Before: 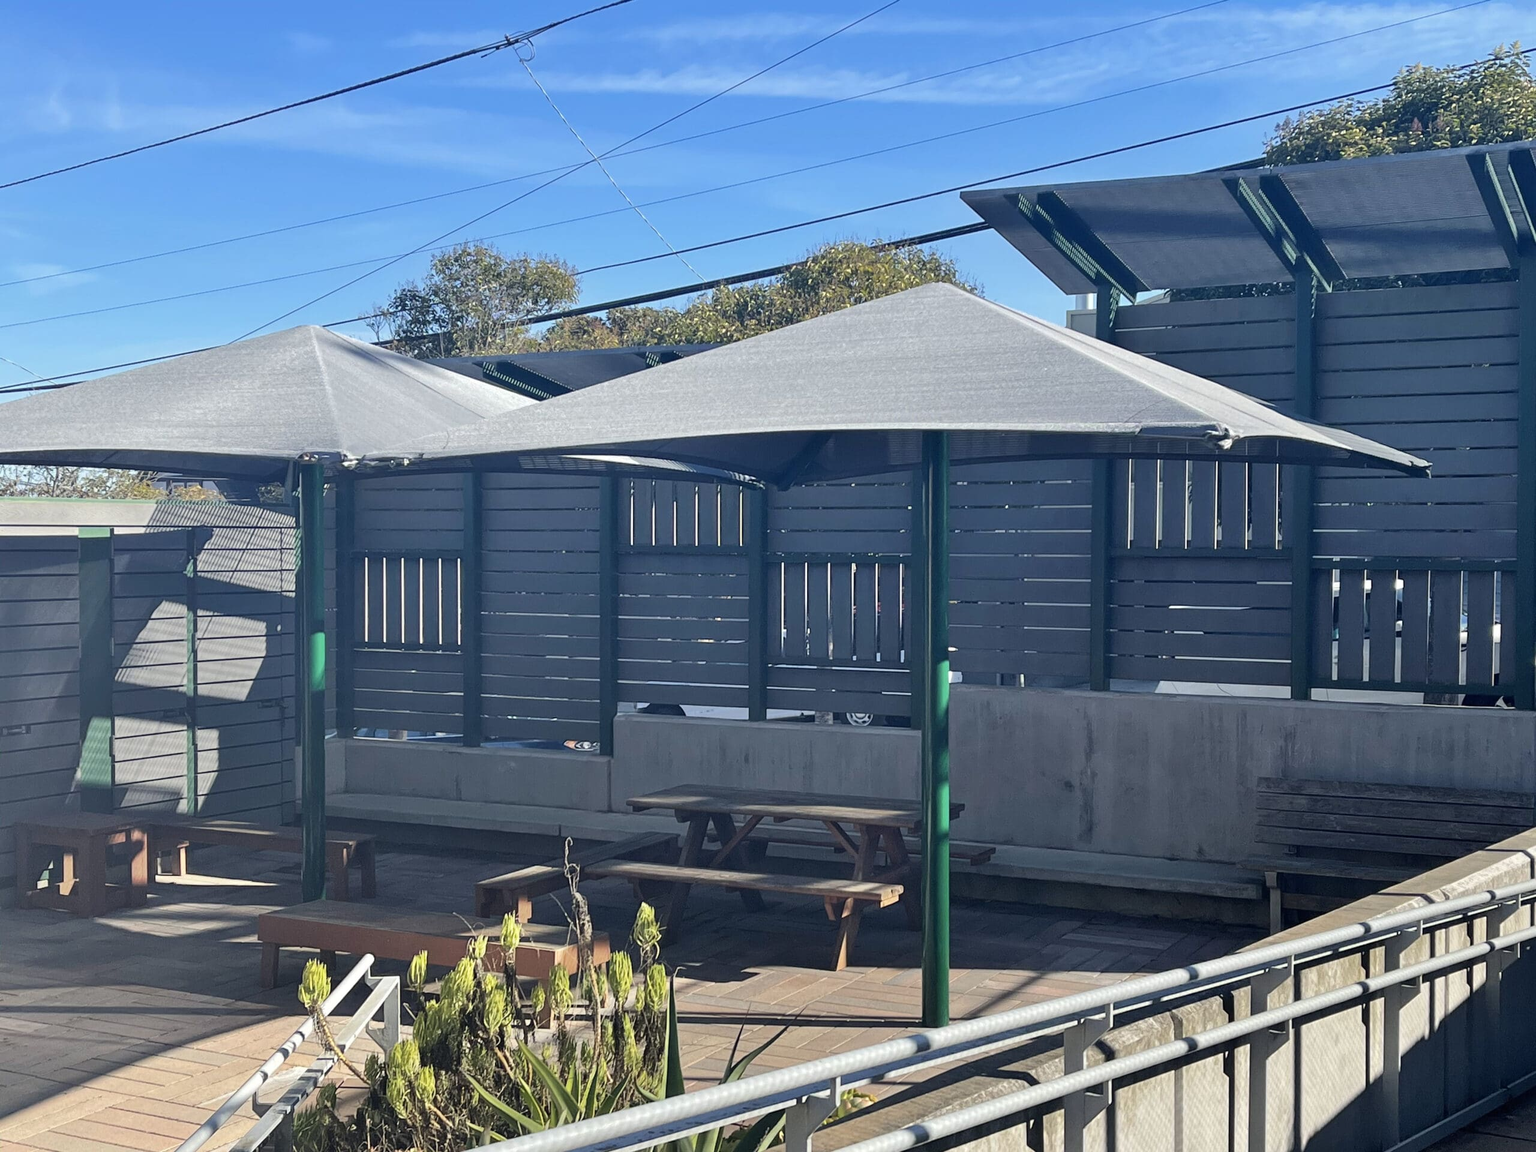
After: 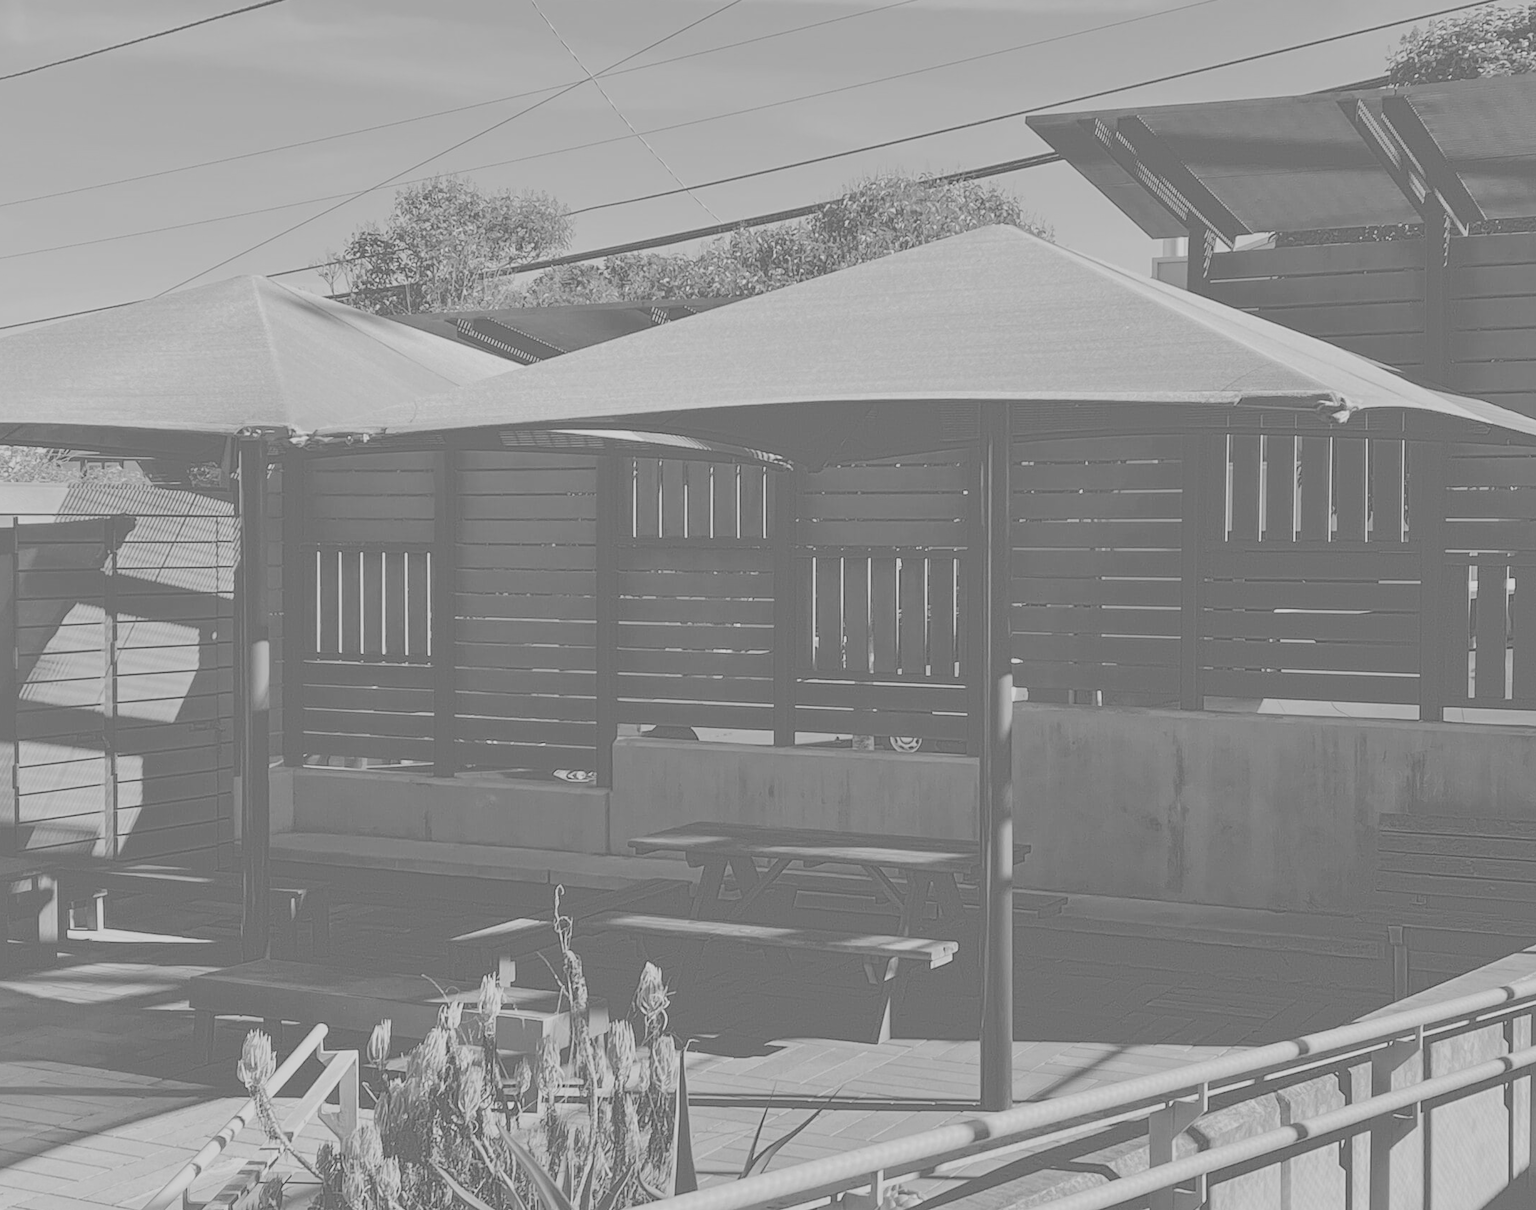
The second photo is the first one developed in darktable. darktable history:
filmic rgb: black relative exposure -7.32 EV, white relative exposure 5.09 EV, hardness 3.2
crop: left 6.446%, top 8.188%, right 9.538%, bottom 3.548%
velvia: on, module defaults
exposure: black level correction 0, exposure 4 EV, compensate exposure bias true, compensate highlight preservation false
contrast brightness saturation: contrast 0.03, brightness -0.04
highpass: sharpness 6%, contrast boost 7.63%
